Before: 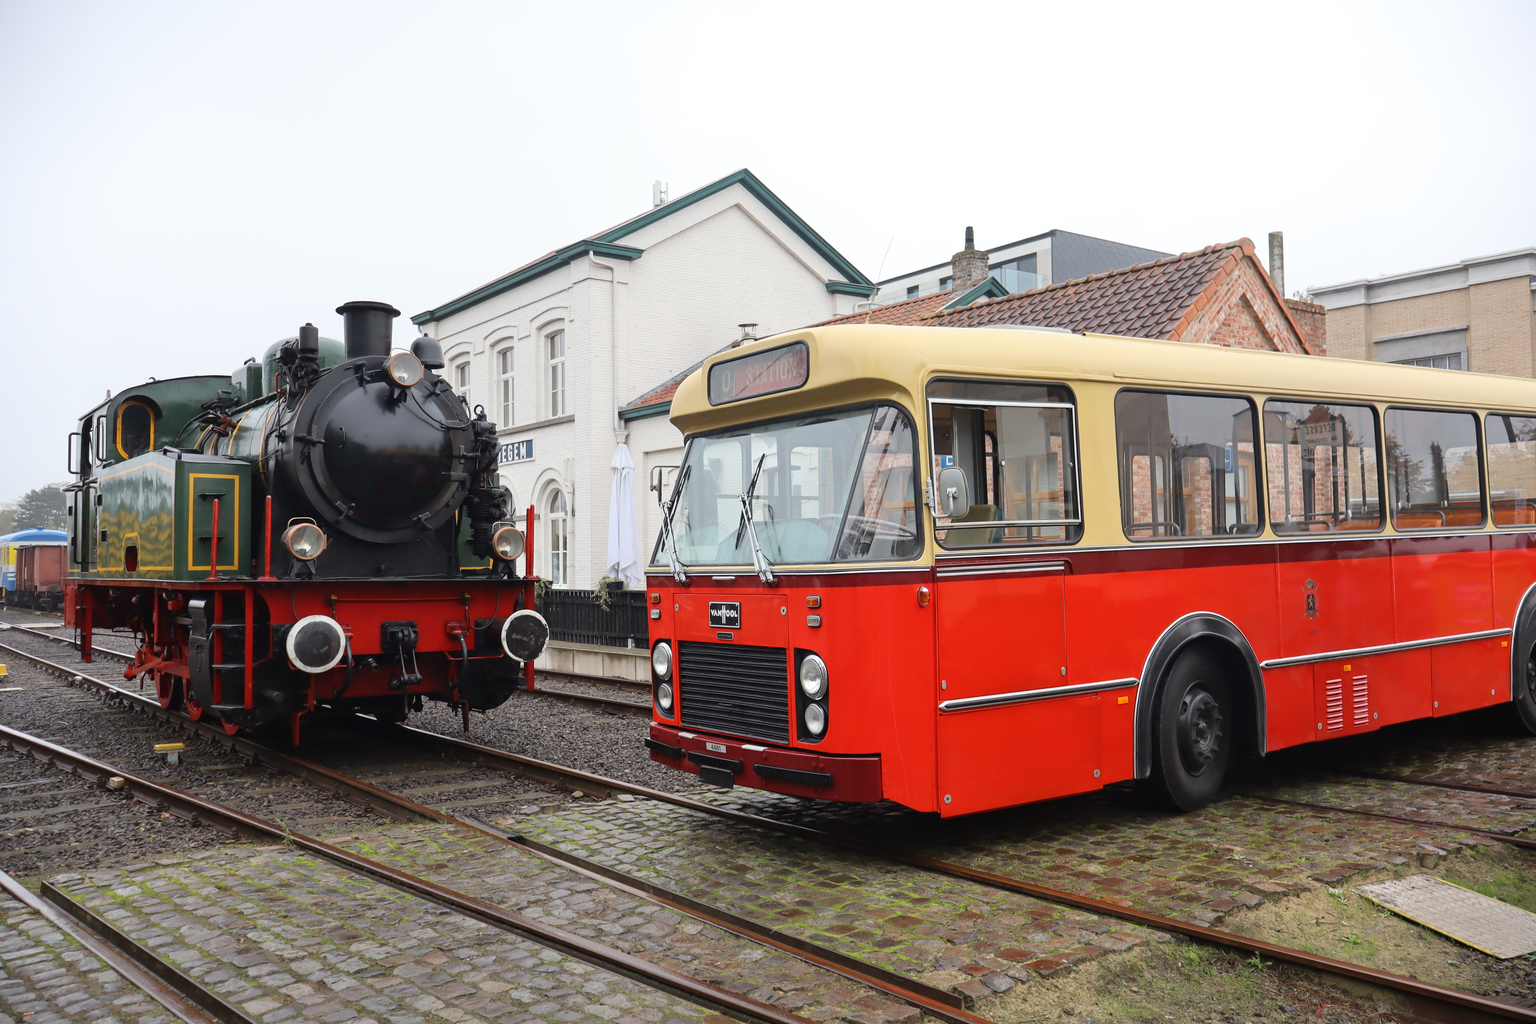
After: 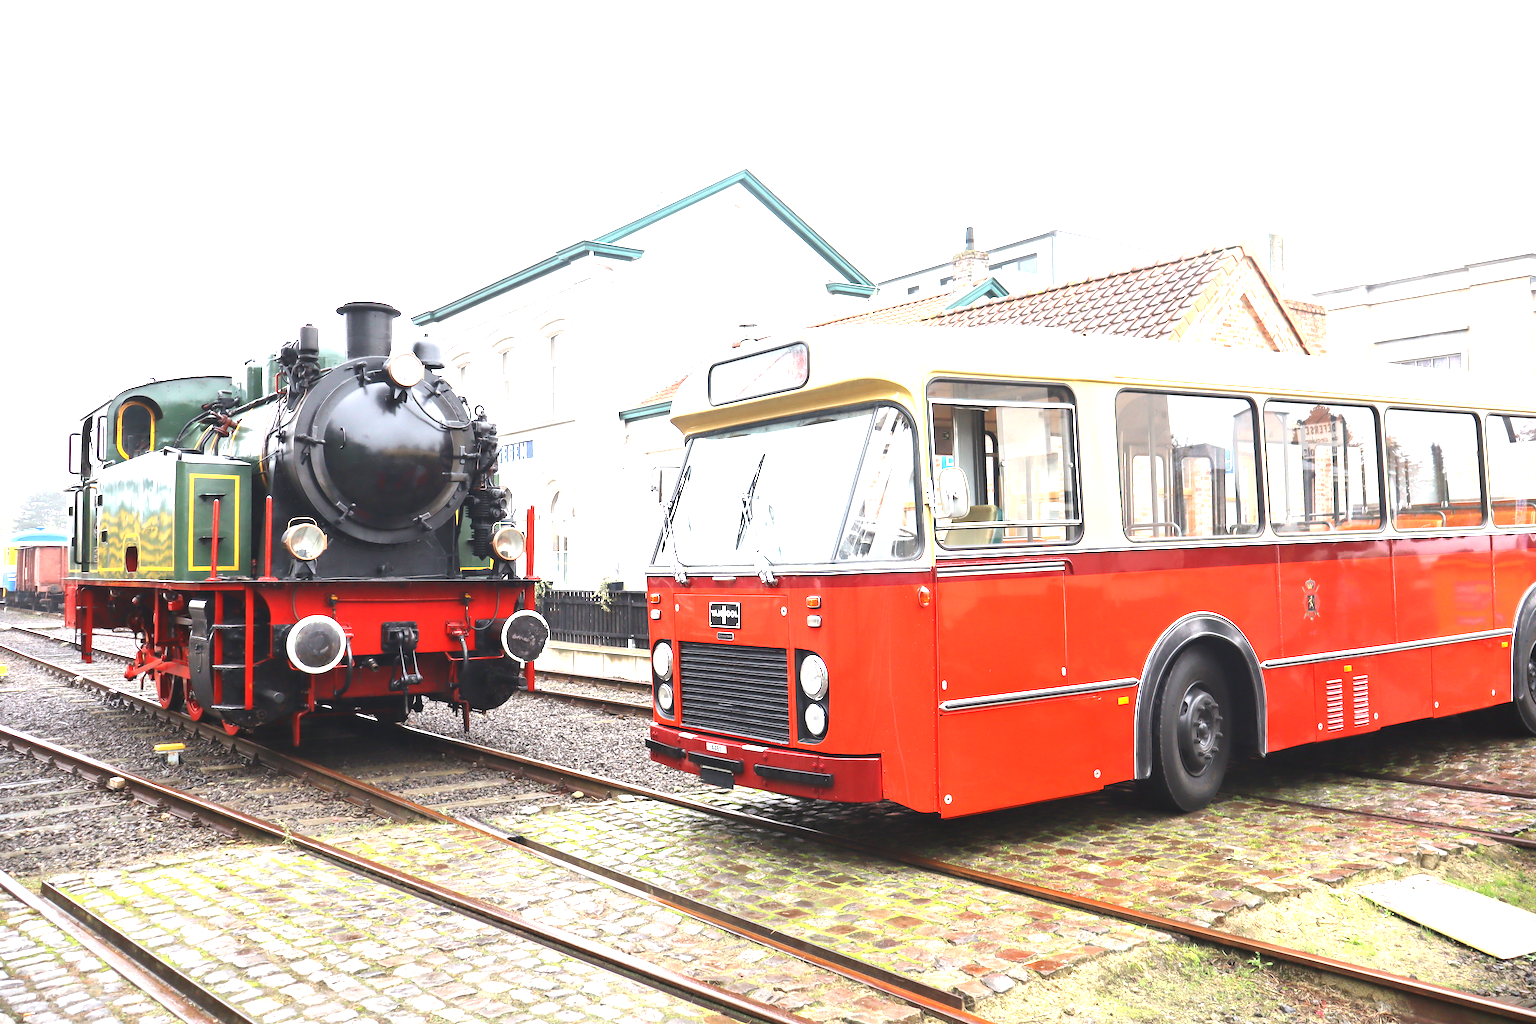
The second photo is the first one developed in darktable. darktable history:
exposure: black level correction 0, exposure 2.096 EV, compensate exposure bias true, compensate highlight preservation false
